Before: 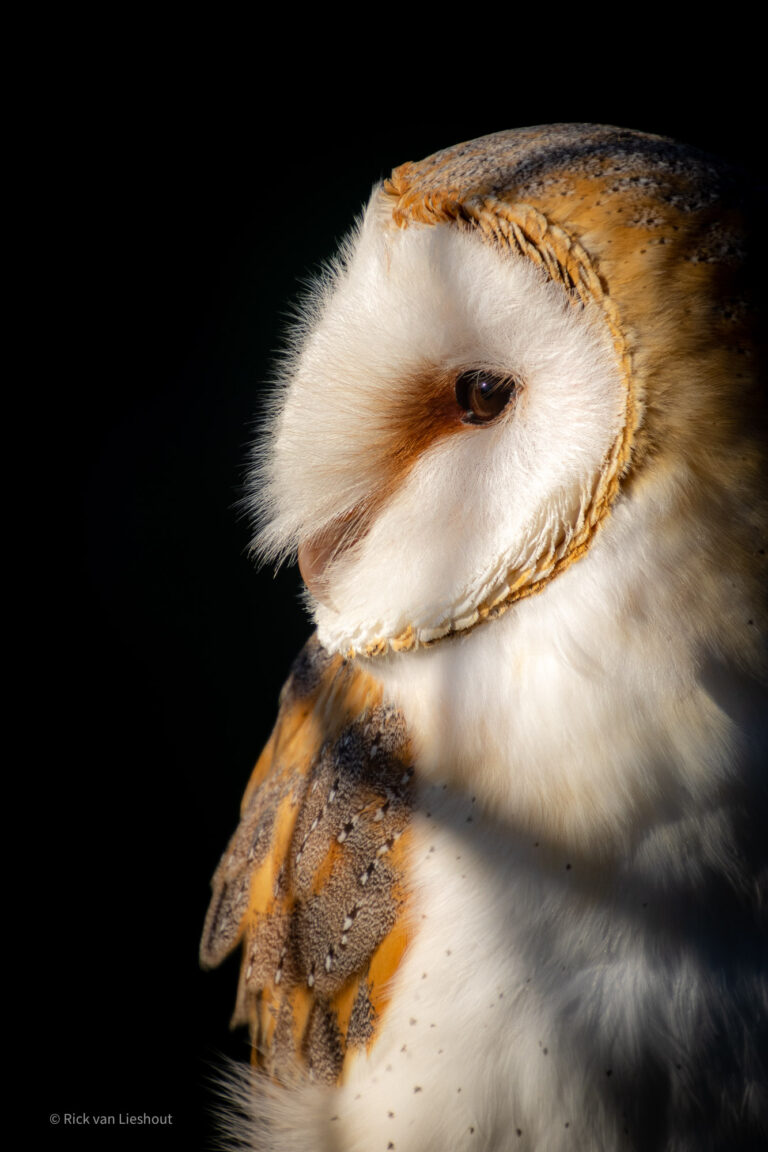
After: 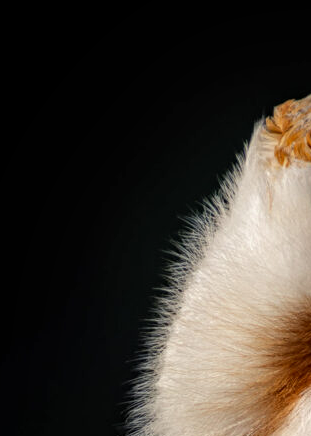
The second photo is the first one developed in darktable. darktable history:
crop: left 15.452%, top 5.459%, right 43.956%, bottom 56.62%
local contrast: detail 130%
sharpen: radius 2.883, amount 0.868, threshold 47.523
